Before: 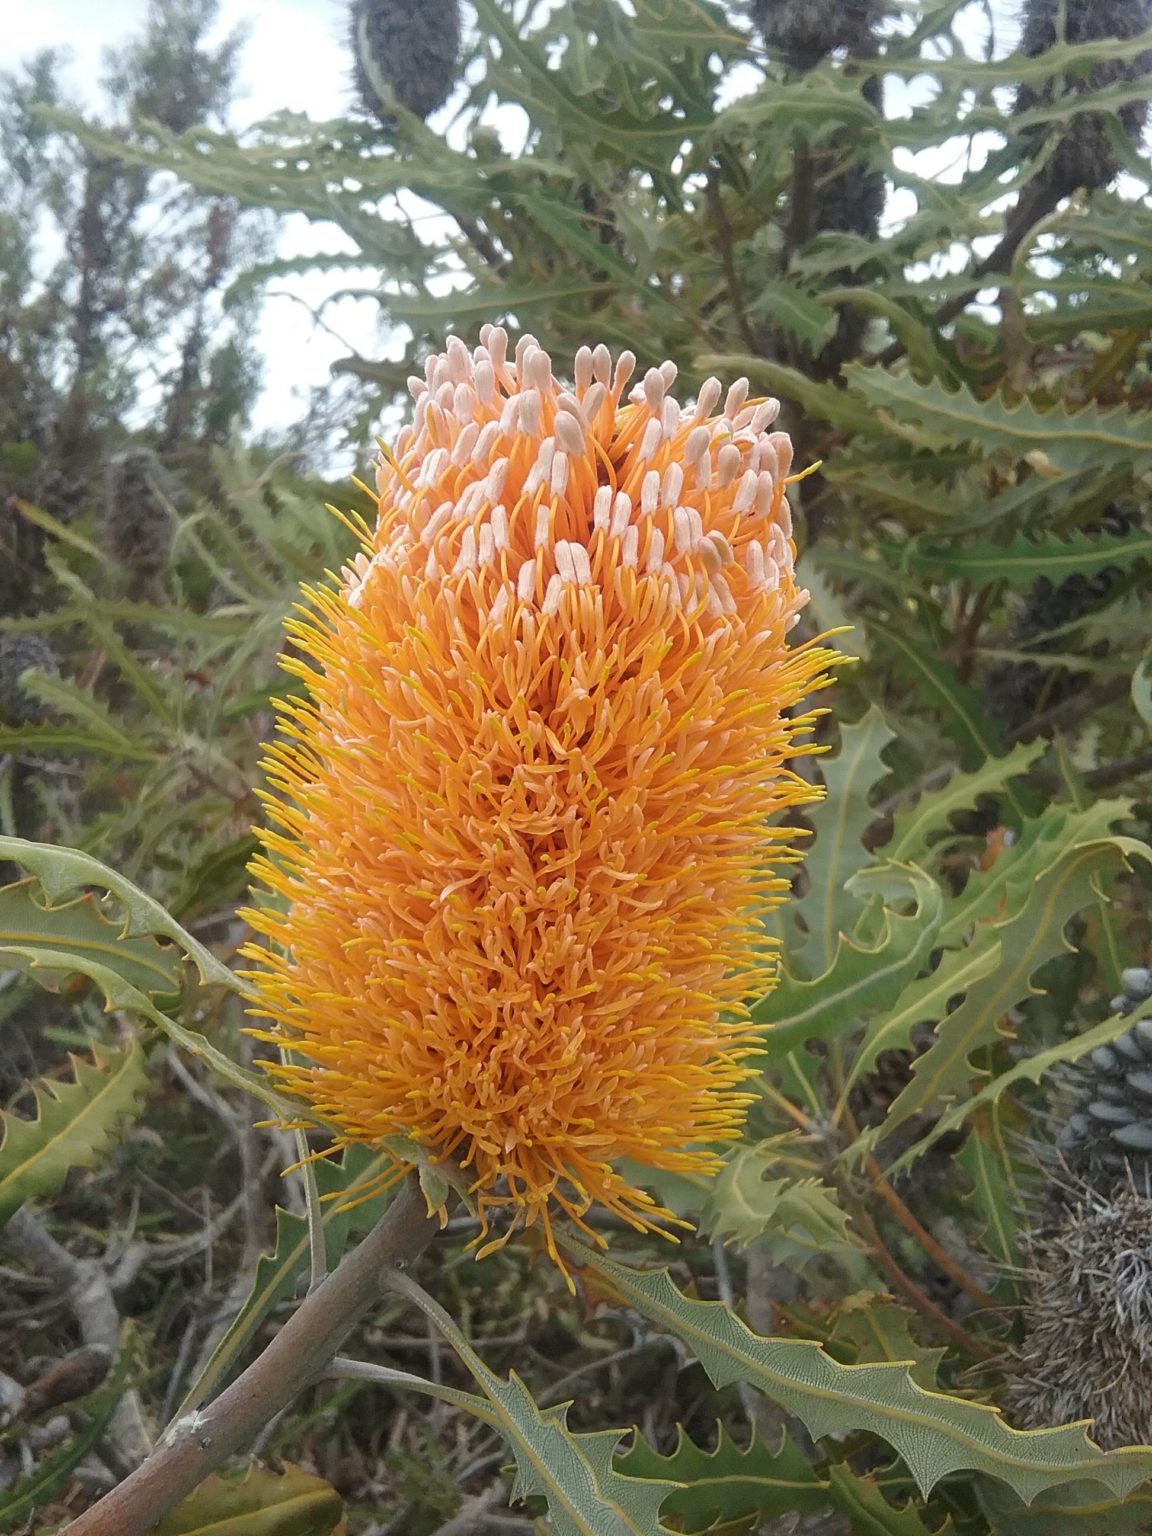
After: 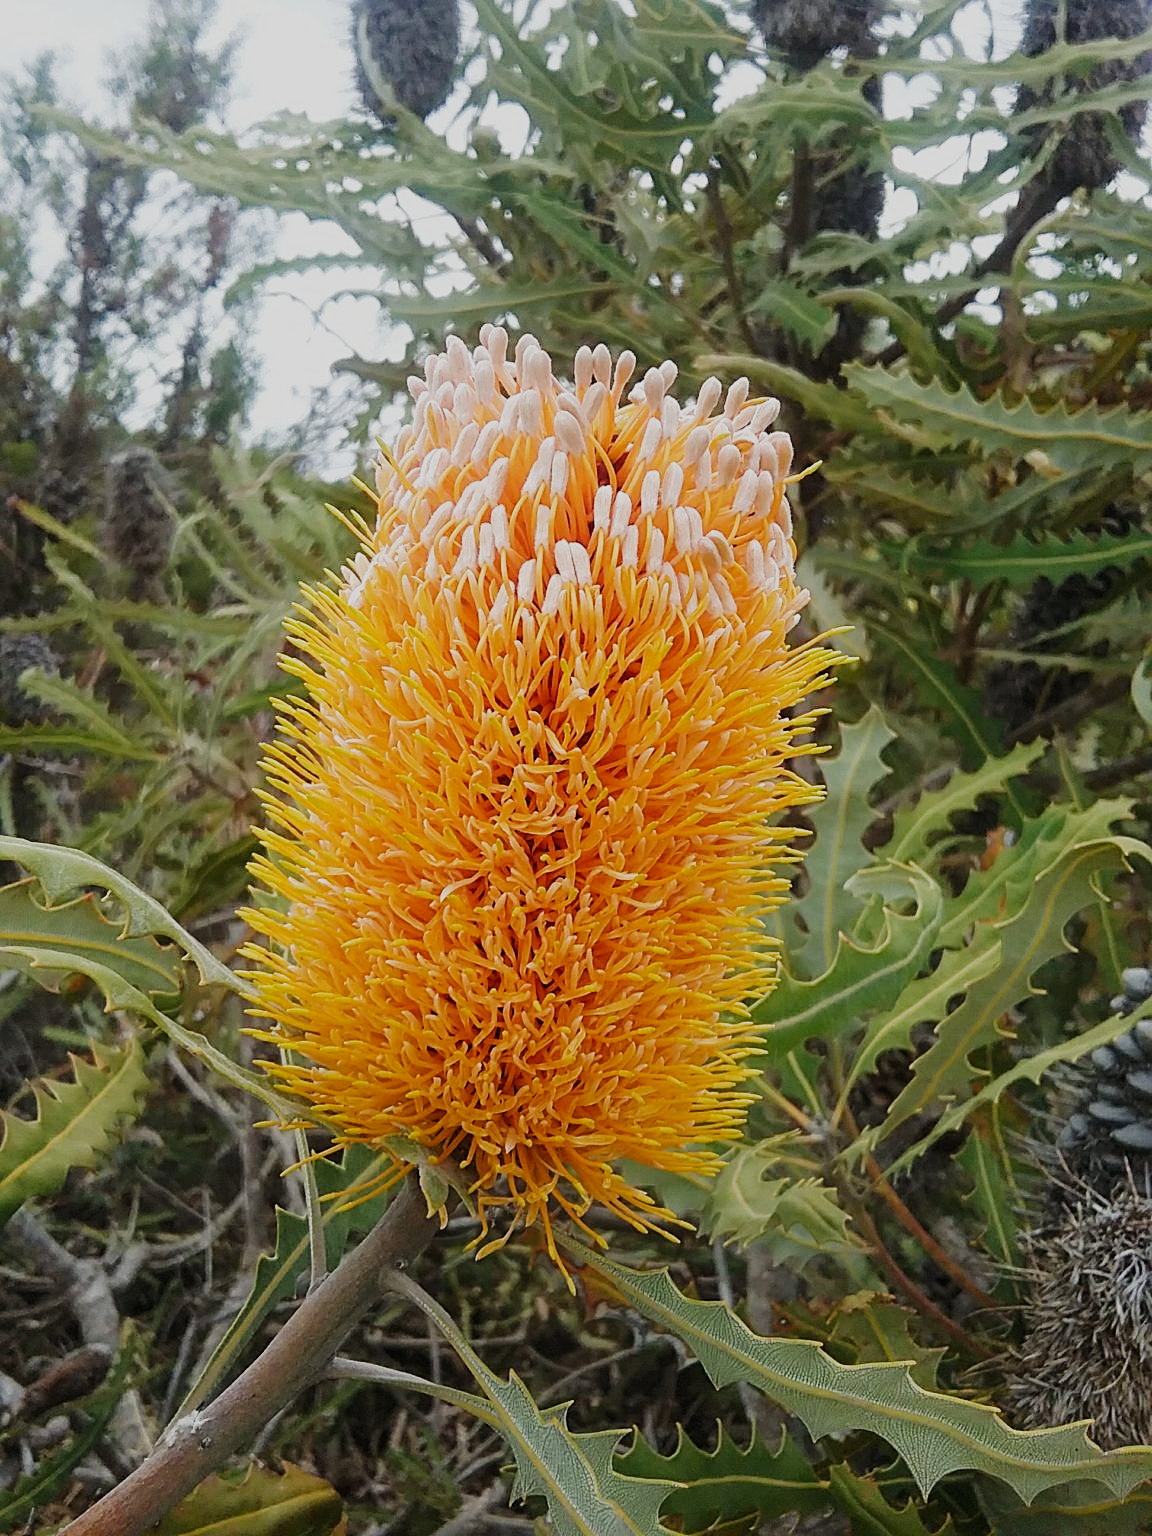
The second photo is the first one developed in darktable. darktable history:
sharpen: on, module defaults
filmic rgb: black relative exposure -7.49 EV, white relative exposure 5 EV, hardness 3.32, contrast 1.298, preserve chrominance no, color science v5 (2021), contrast in shadows safe, contrast in highlights safe
